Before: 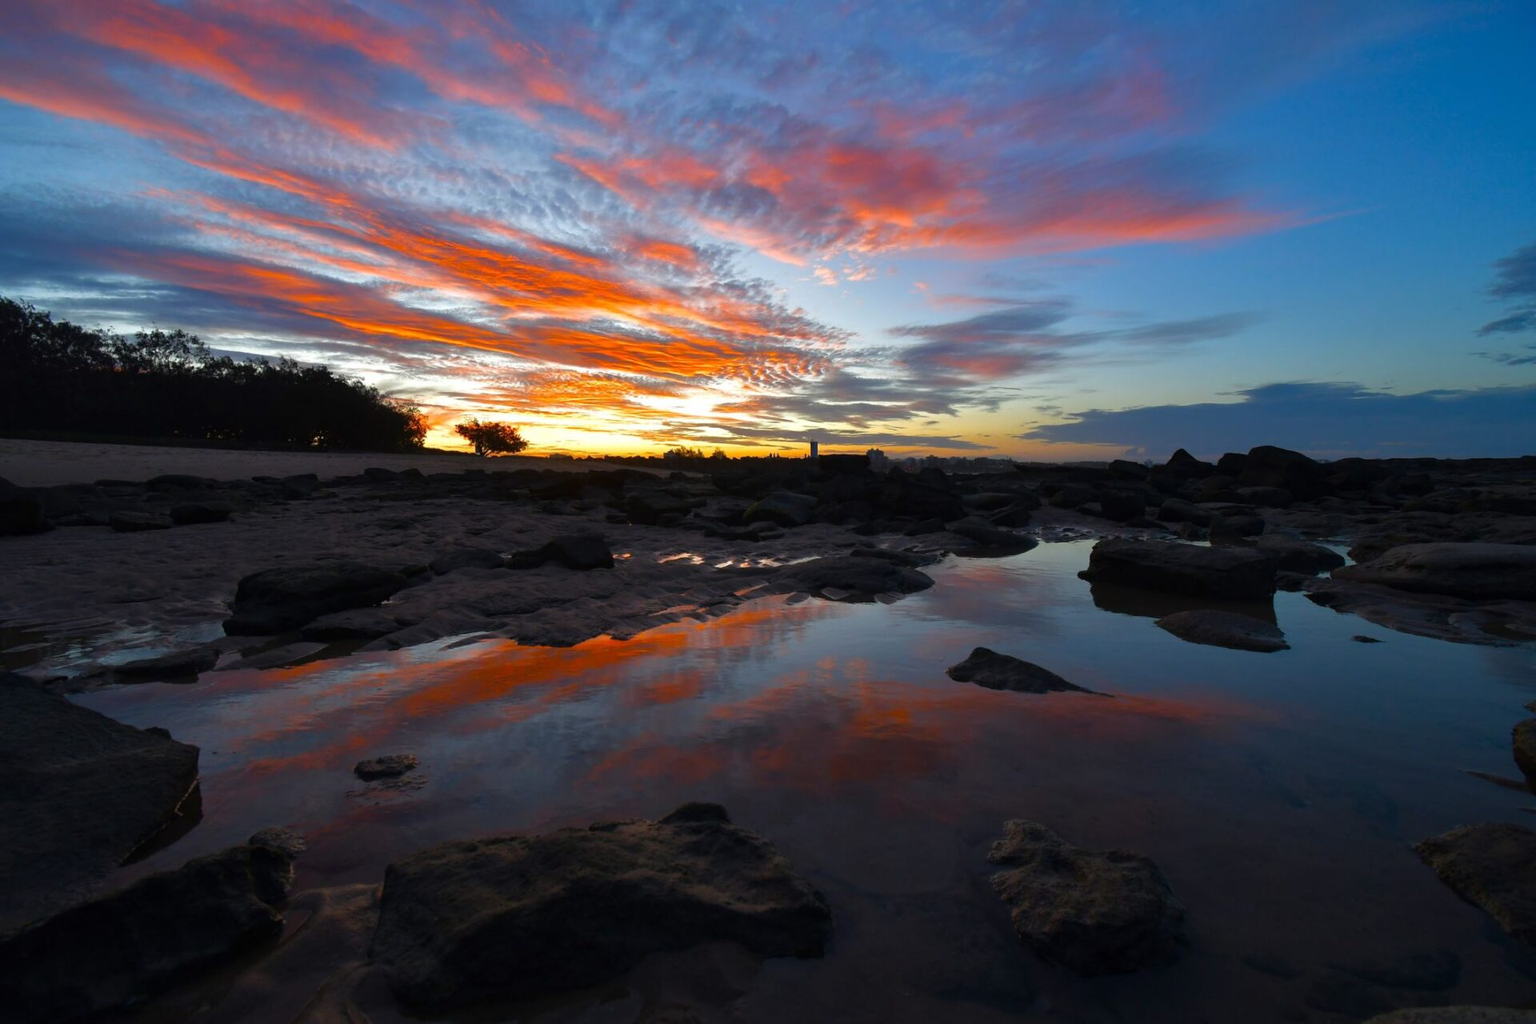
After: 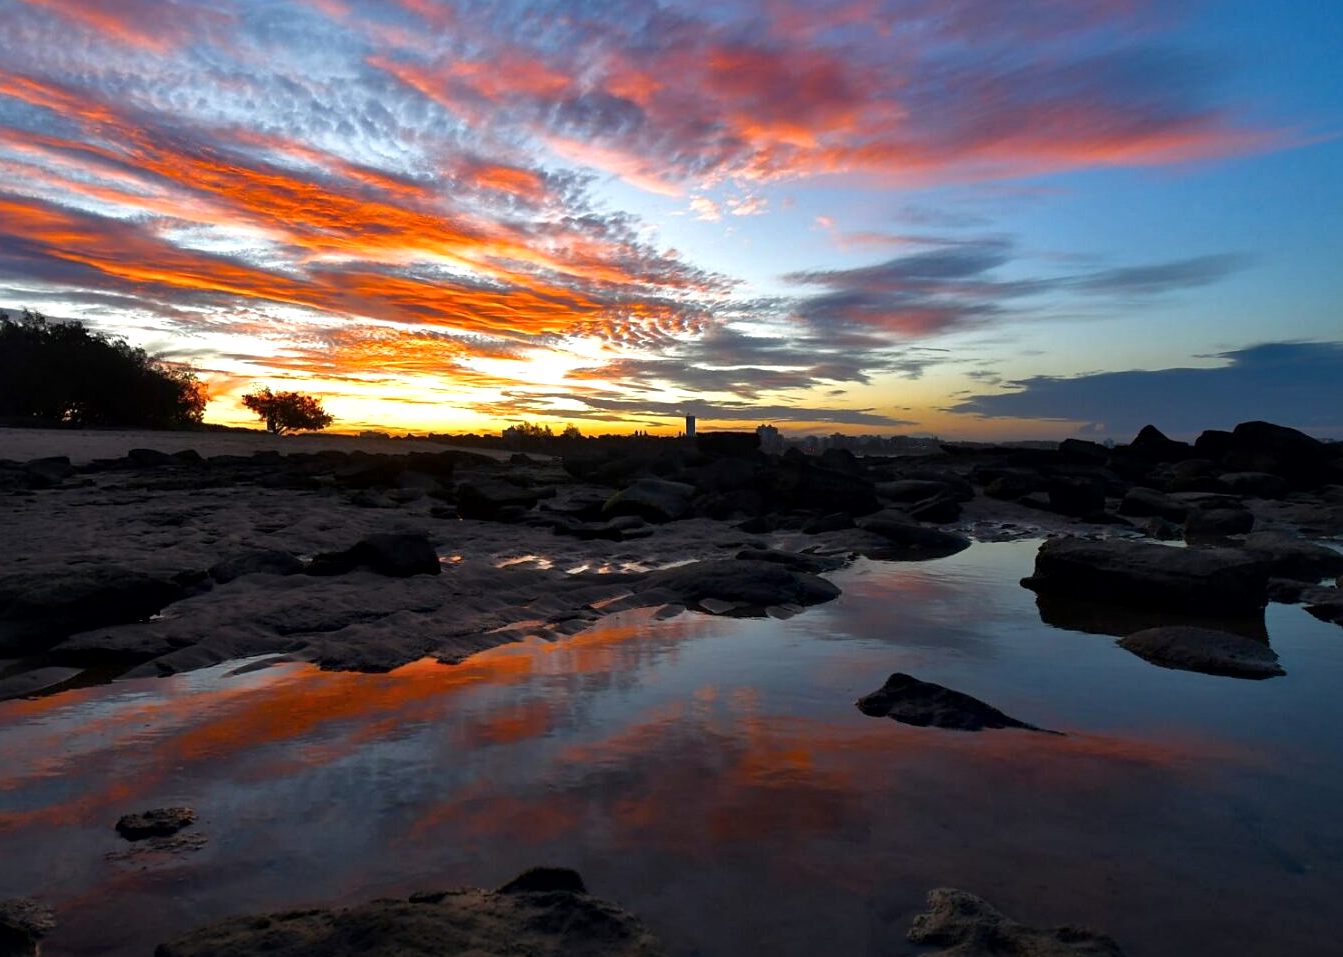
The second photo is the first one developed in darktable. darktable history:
sharpen: amount 0.2
crop and rotate: left 17.046%, top 10.659%, right 12.989%, bottom 14.553%
tone equalizer: -8 EV -0.001 EV, -7 EV 0.001 EV, -6 EV -0.002 EV, -5 EV -0.003 EV, -4 EV -0.062 EV, -3 EV -0.222 EV, -2 EV -0.267 EV, -1 EV 0.105 EV, +0 EV 0.303 EV
local contrast: mode bilateral grid, contrast 20, coarseness 50, detail 144%, midtone range 0.2
